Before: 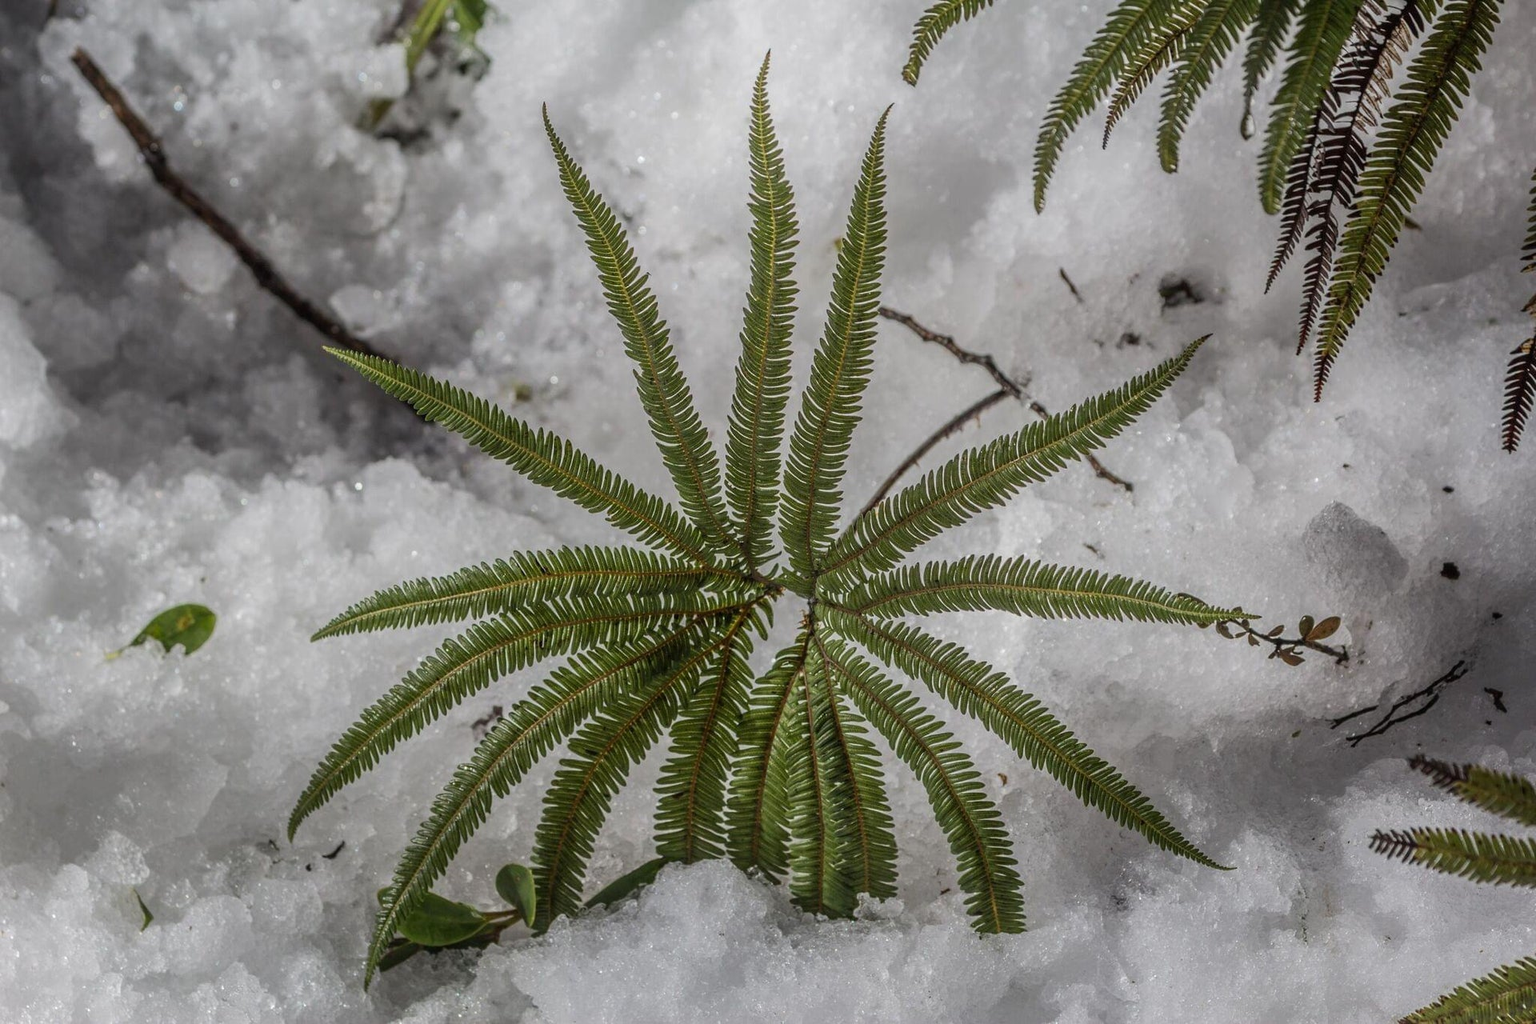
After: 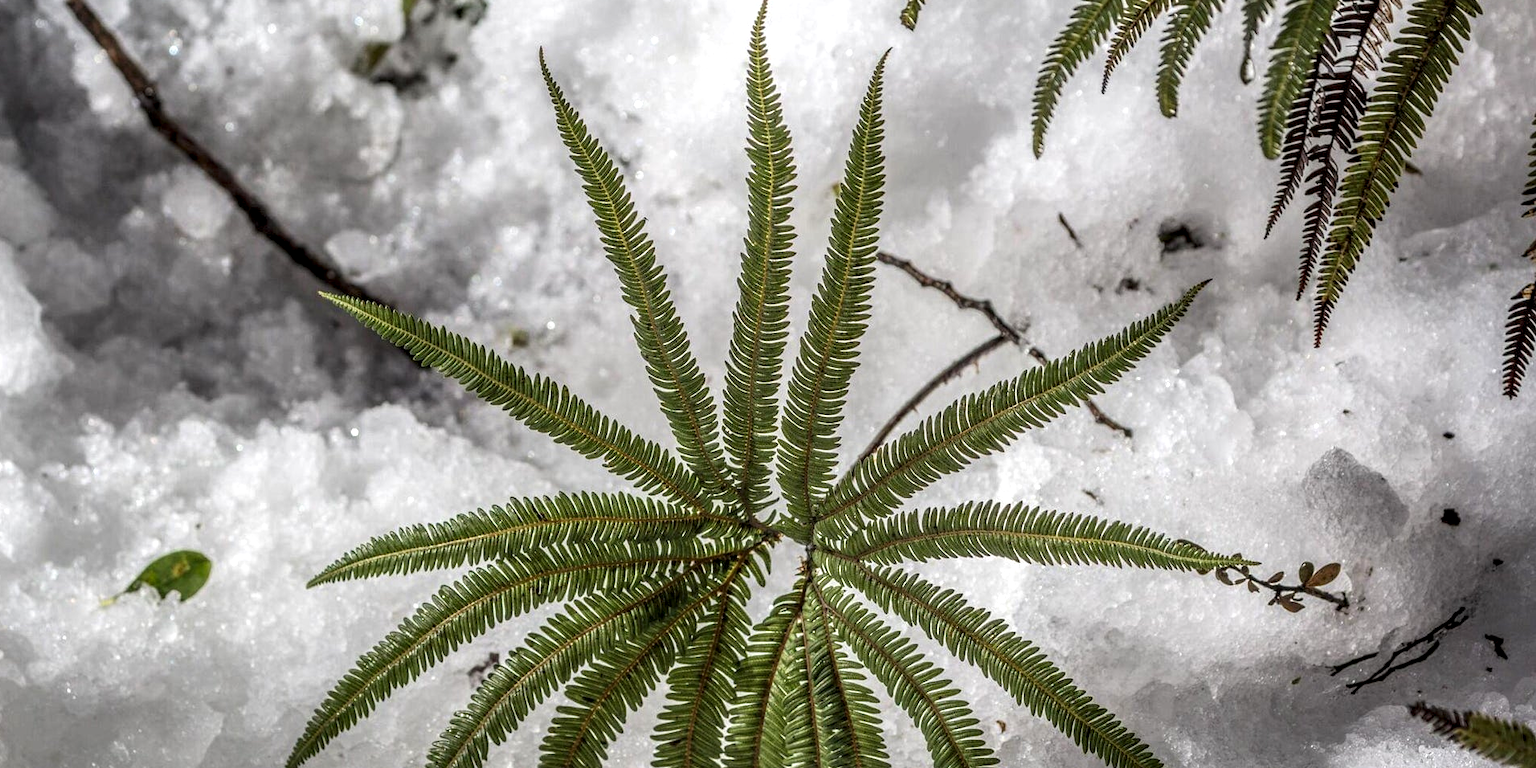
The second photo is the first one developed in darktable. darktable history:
crop: left 0.387%, top 5.469%, bottom 19.809%
local contrast: detail 135%, midtone range 0.75
exposure: black level correction -0.002, exposure 0.54 EV, compensate highlight preservation false
